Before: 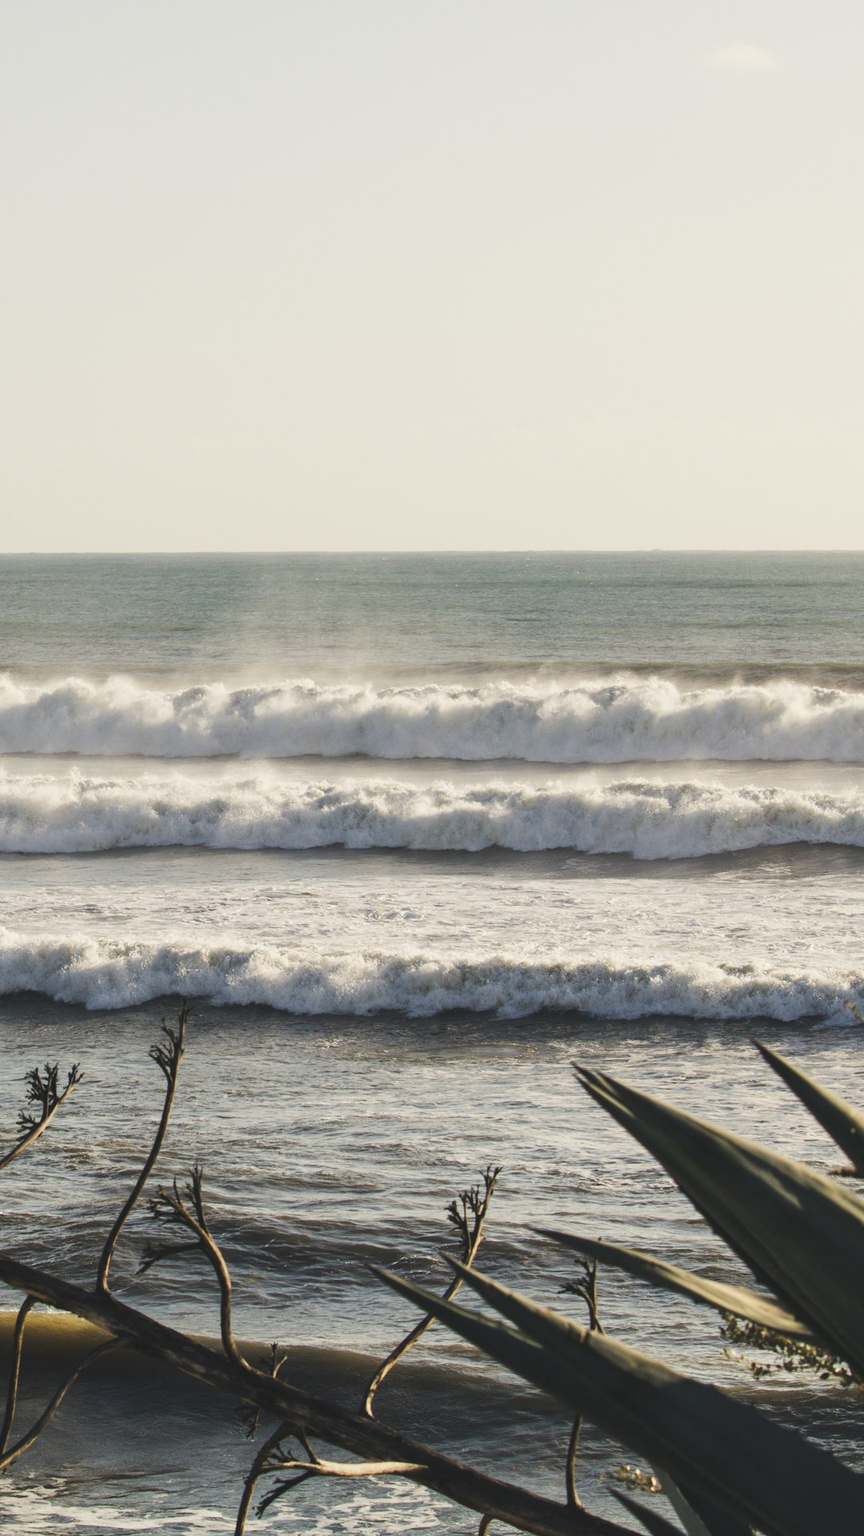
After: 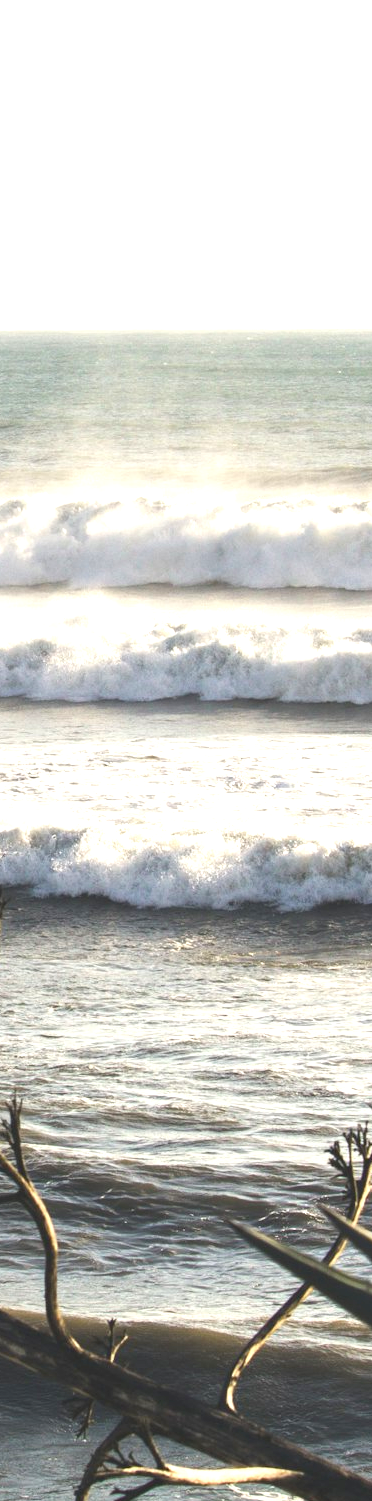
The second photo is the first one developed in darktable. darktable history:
exposure: exposure 1 EV, compensate exposure bias true, compensate highlight preservation false
crop and rotate: left 21.414%, top 18.773%, right 44.089%, bottom 2.998%
